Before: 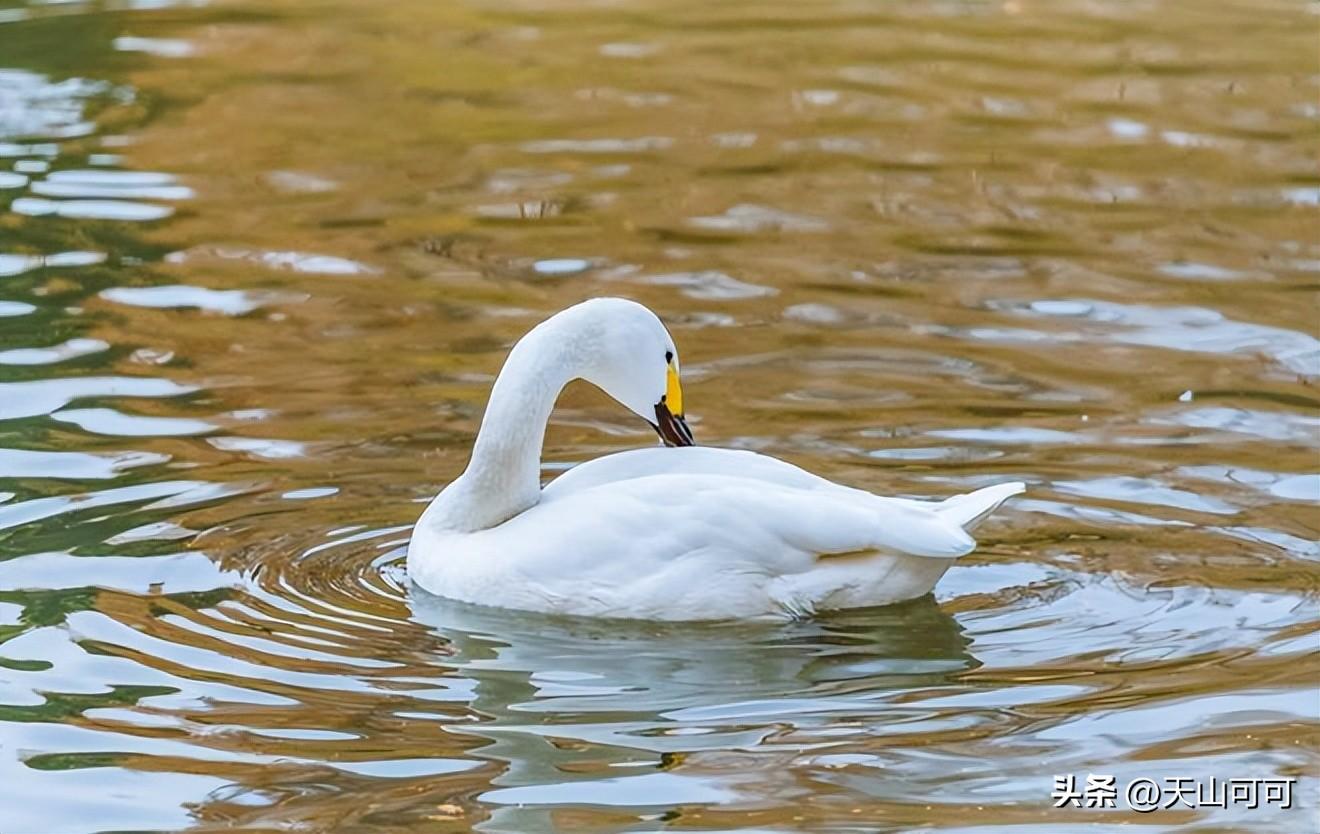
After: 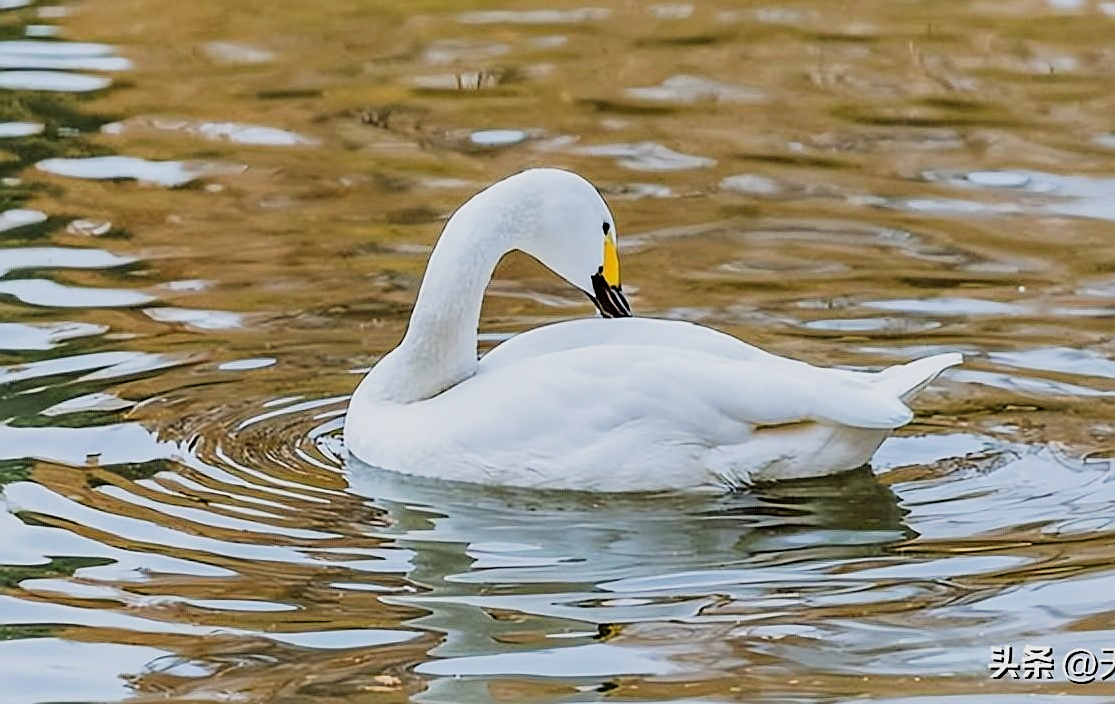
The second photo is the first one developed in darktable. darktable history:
crop and rotate: left 4.842%, top 15.51%, right 10.668%
filmic rgb: black relative exposure -5 EV, hardness 2.88, contrast 1.3, highlights saturation mix -30%
shadows and highlights: shadows 75, highlights -25, soften with gaussian
sharpen: on, module defaults
